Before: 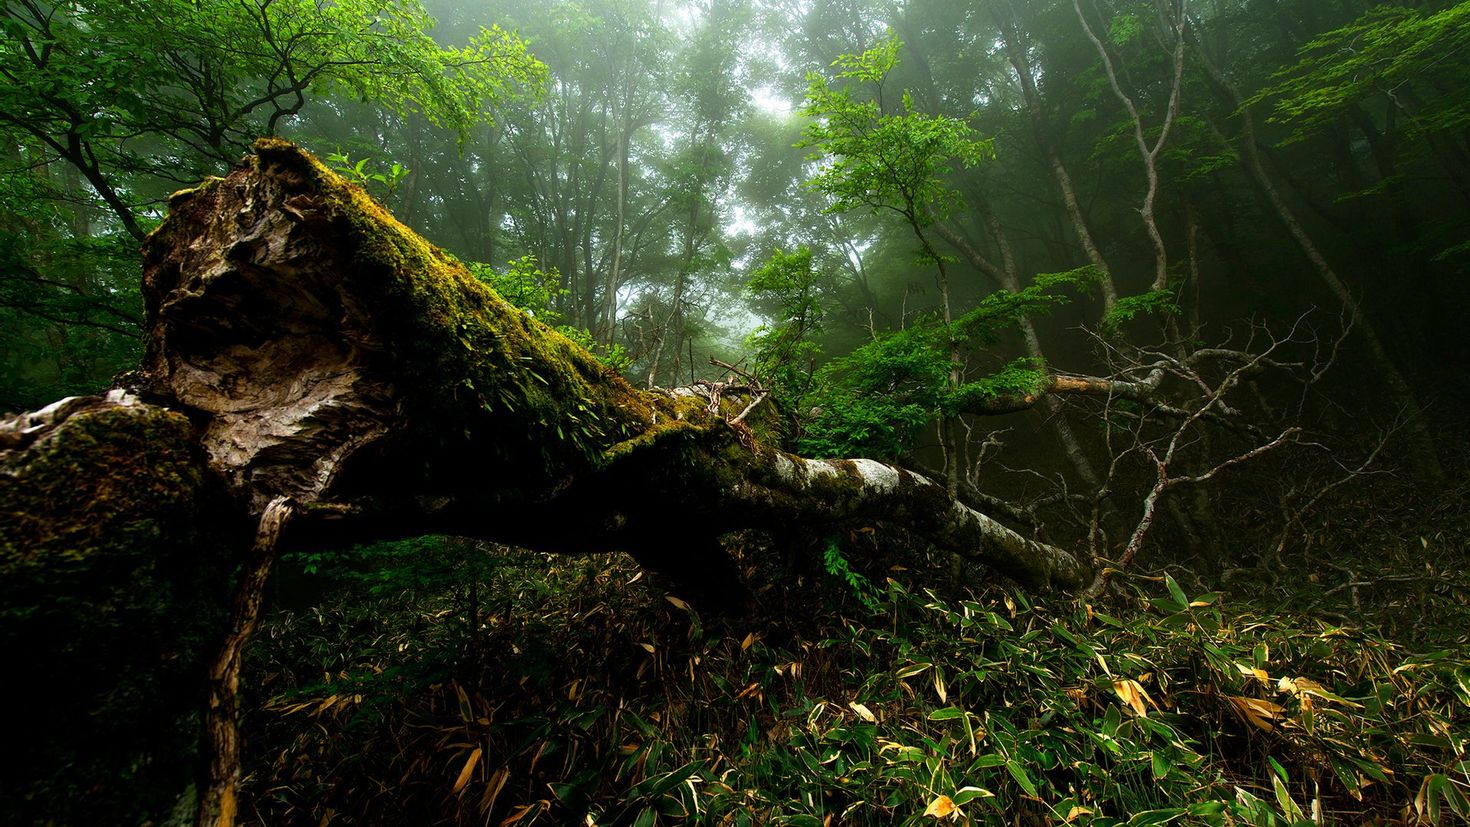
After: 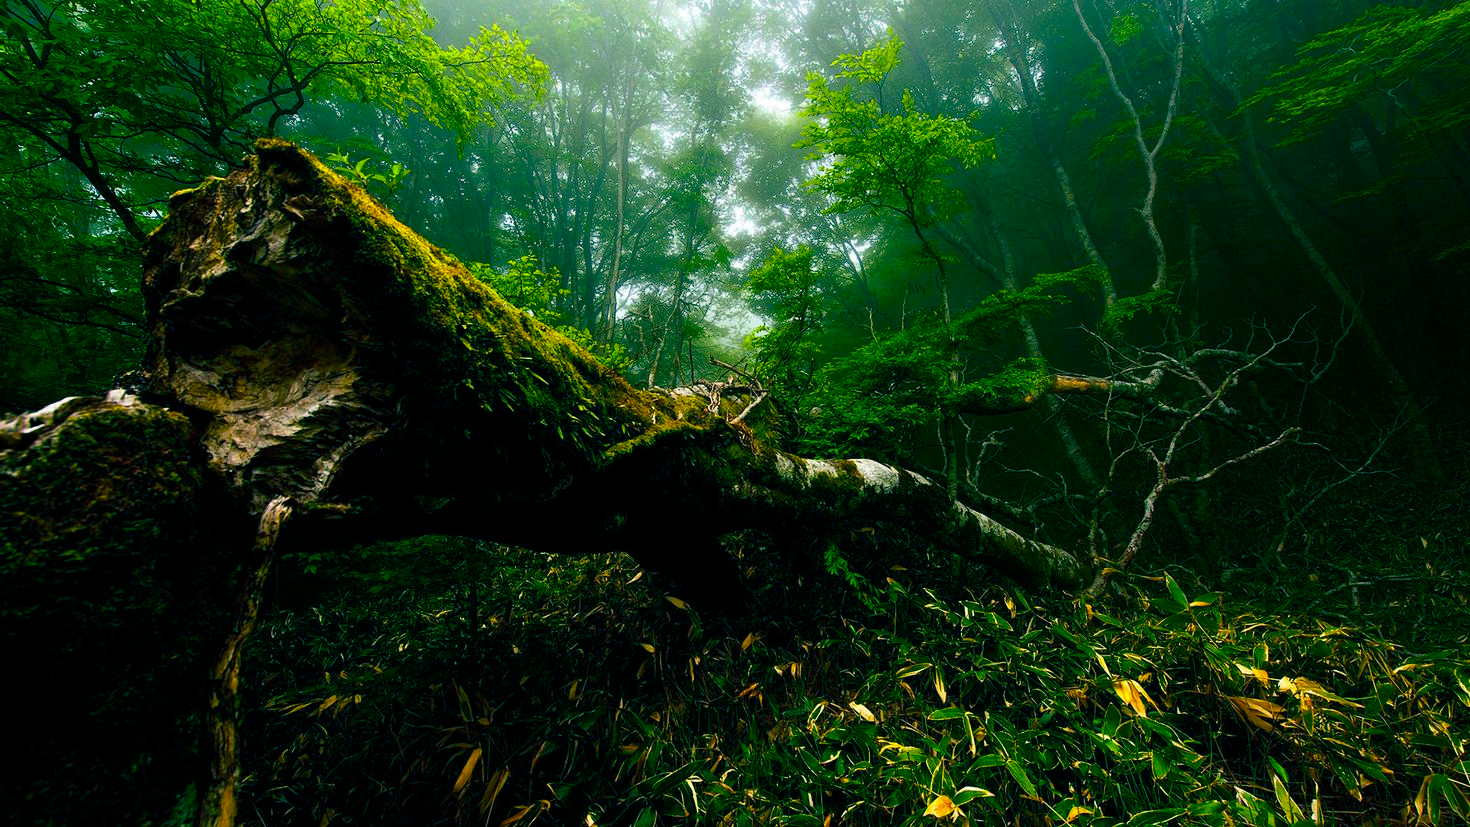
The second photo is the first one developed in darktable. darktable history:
color balance rgb: shadows lift › luminance -28.693%, shadows lift › chroma 10.307%, shadows lift › hue 231.39°, perceptual saturation grading › global saturation 20%, perceptual saturation grading › highlights 3.651%, perceptual saturation grading › shadows 49.622%, global vibrance 20%
